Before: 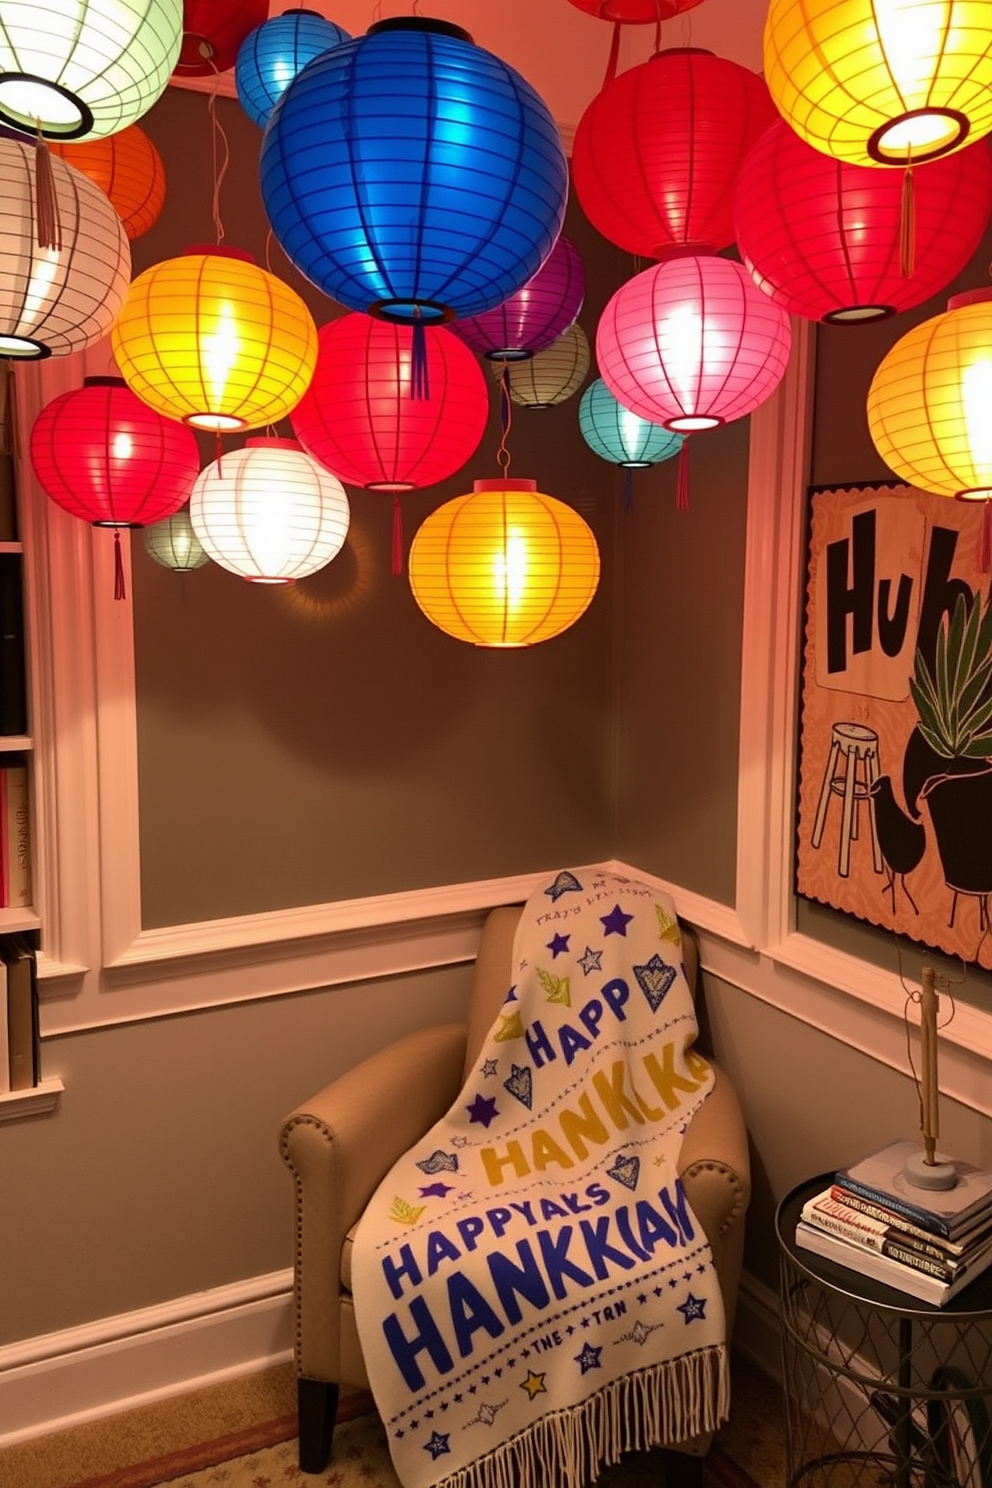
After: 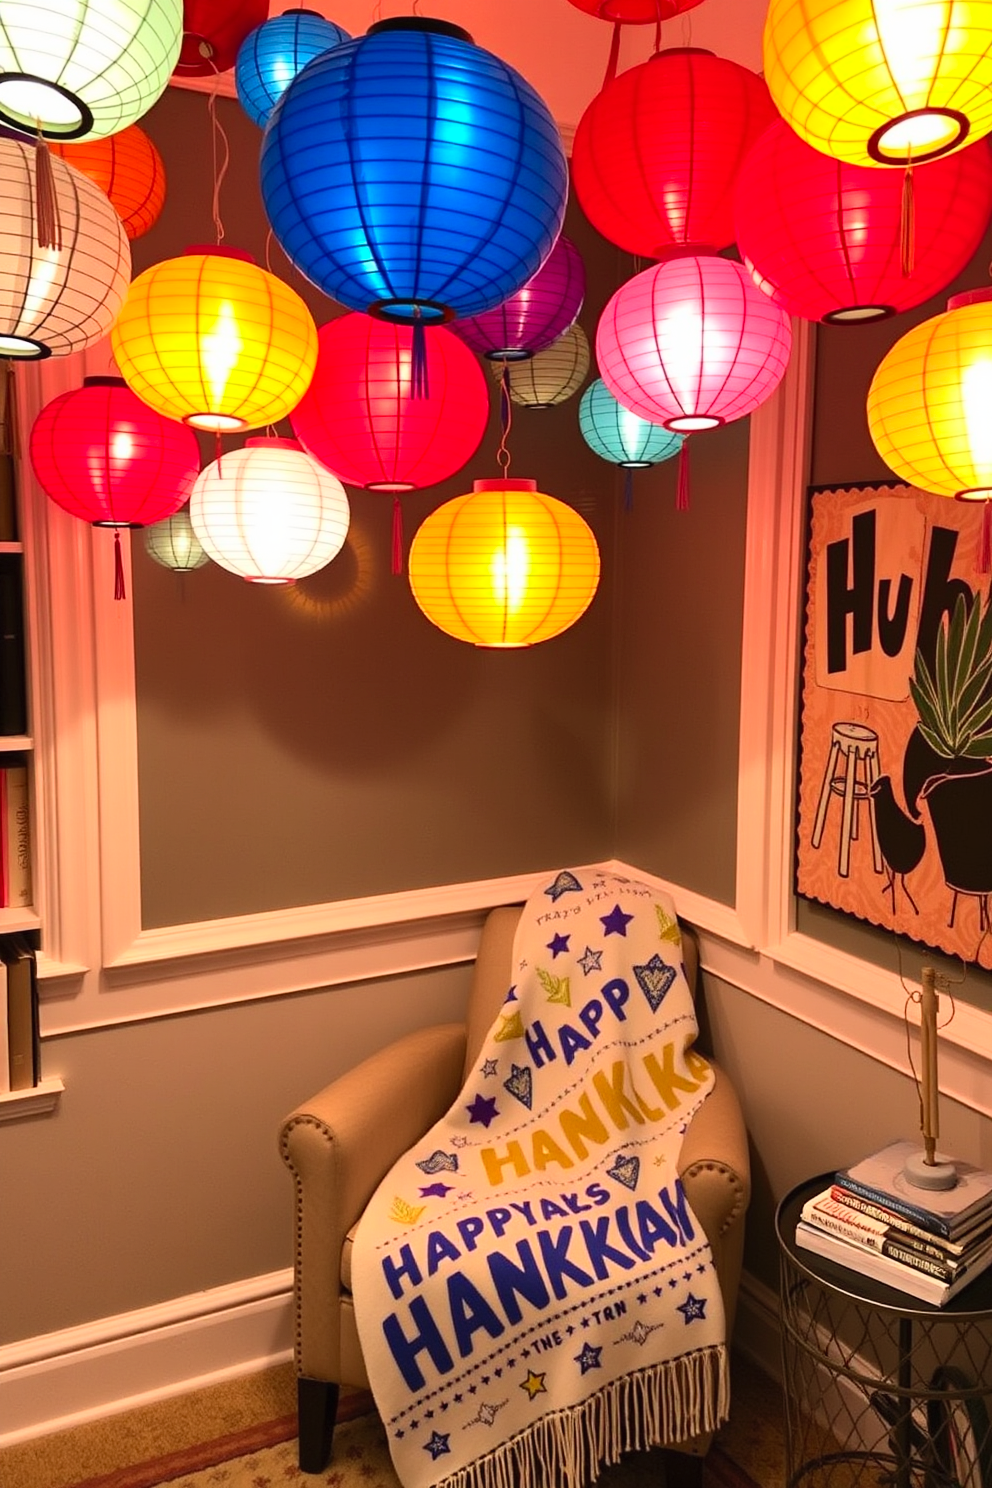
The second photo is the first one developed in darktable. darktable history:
contrast brightness saturation: contrast 0.199, brightness 0.161, saturation 0.215
